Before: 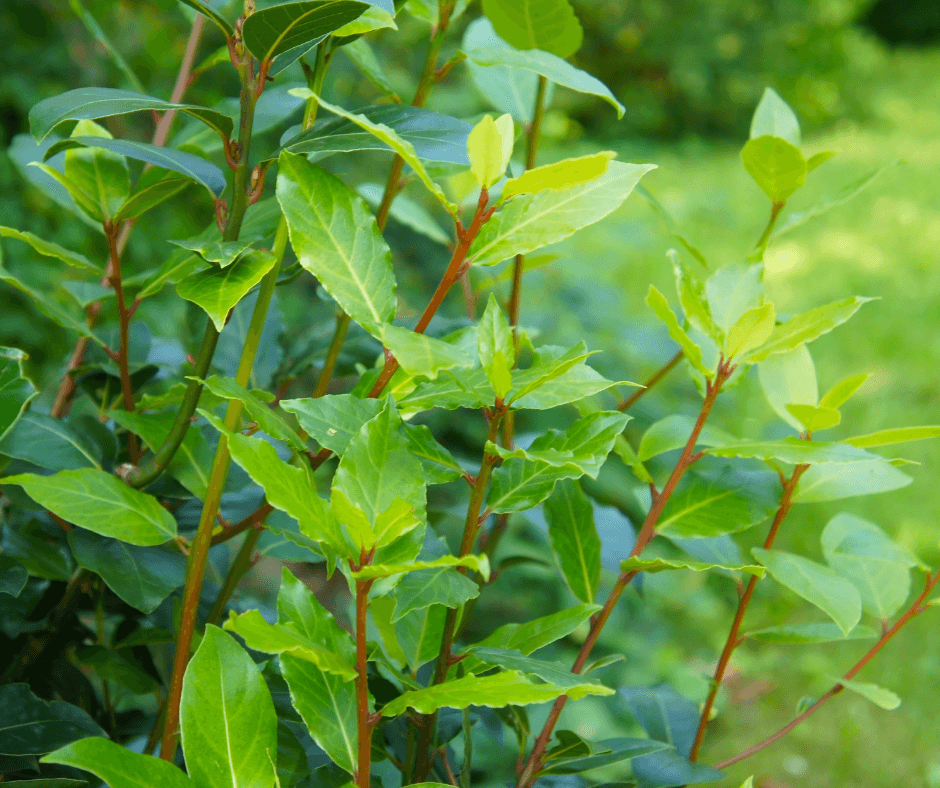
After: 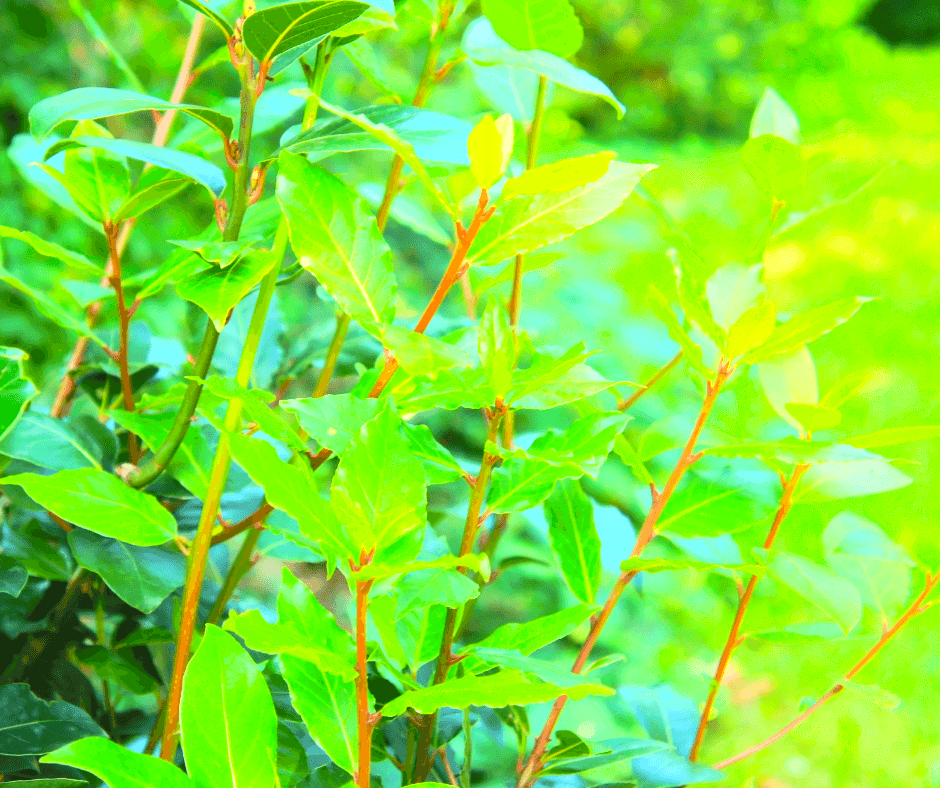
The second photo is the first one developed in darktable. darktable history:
exposure: black level correction 0, exposure 1.282 EV, compensate exposure bias true, compensate highlight preservation false
contrast brightness saturation: contrast 0.237, brightness 0.251, saturation 0.395
